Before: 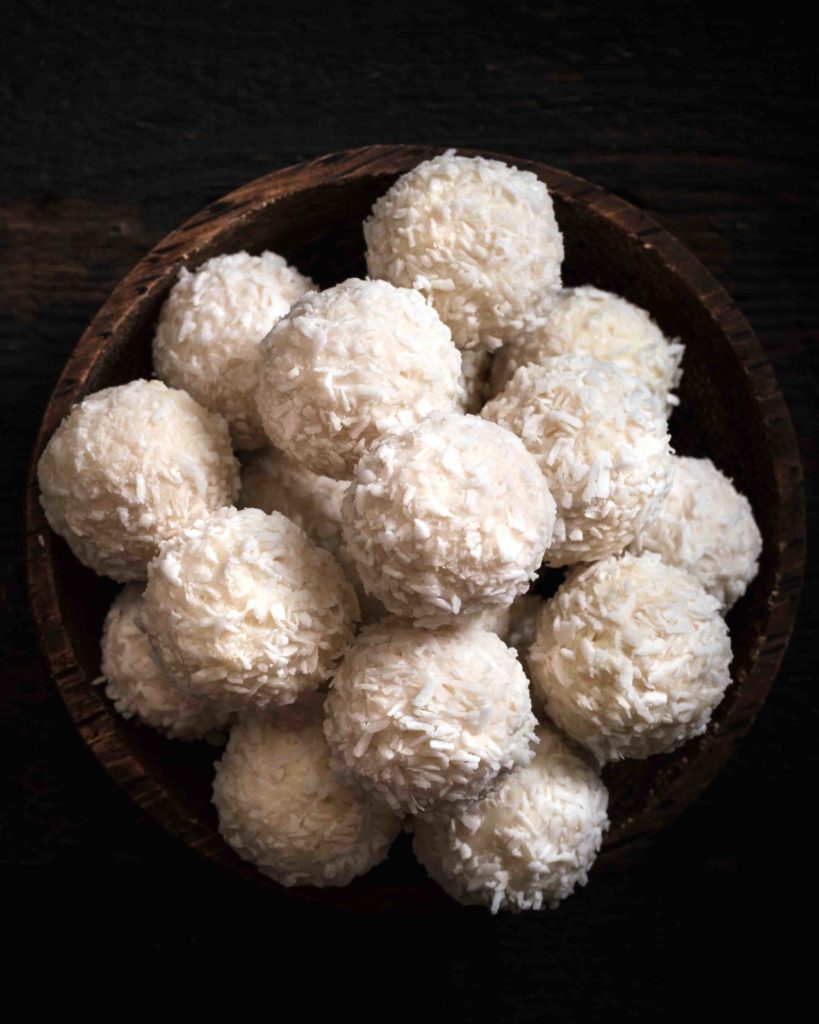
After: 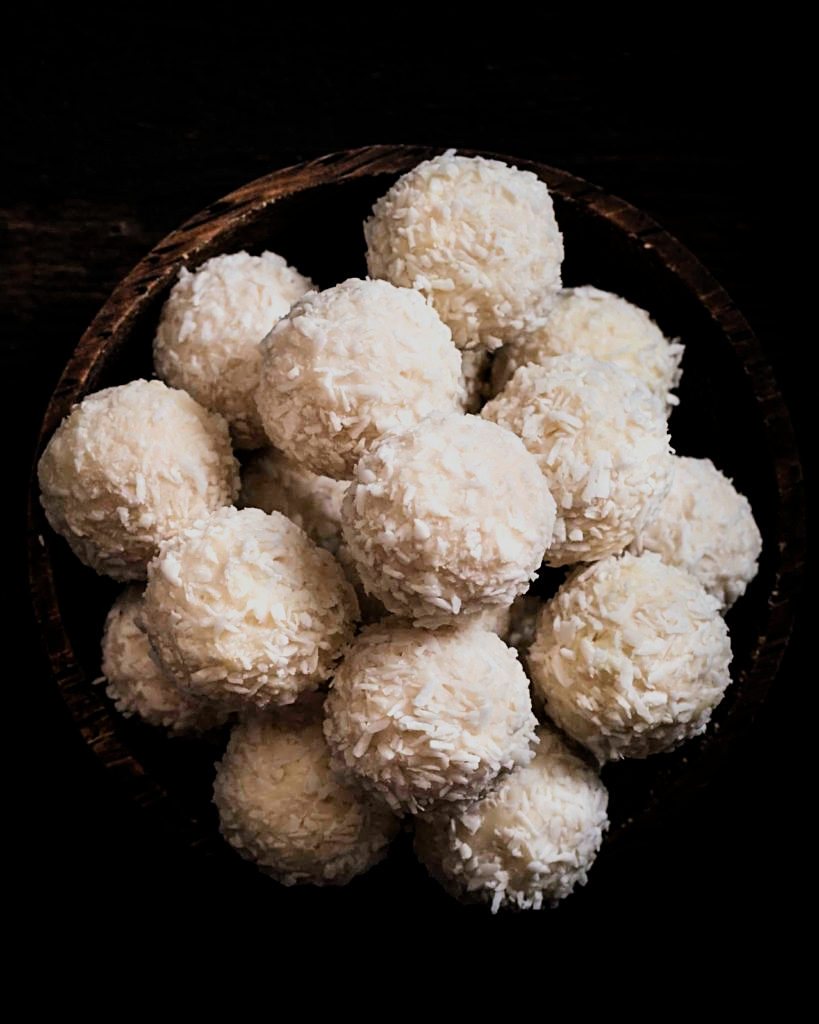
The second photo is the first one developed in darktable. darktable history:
filmic rgb: middle gray luminance 29.01%, black relative exposure -10.36 EV, white relative exposure 5.49 EV, threshold 5.95 EV, target black luminance 0%, hardness 3.96, latitude 1.64%, contrast 1.123, highlights saturation mix 4.82%, shadows ↔ highlights balance 15.75%, enable highlight reconstruction true
sharpen: on, module defaults
contrast brightness saturation: contrast 0.076, saturation 0.197
